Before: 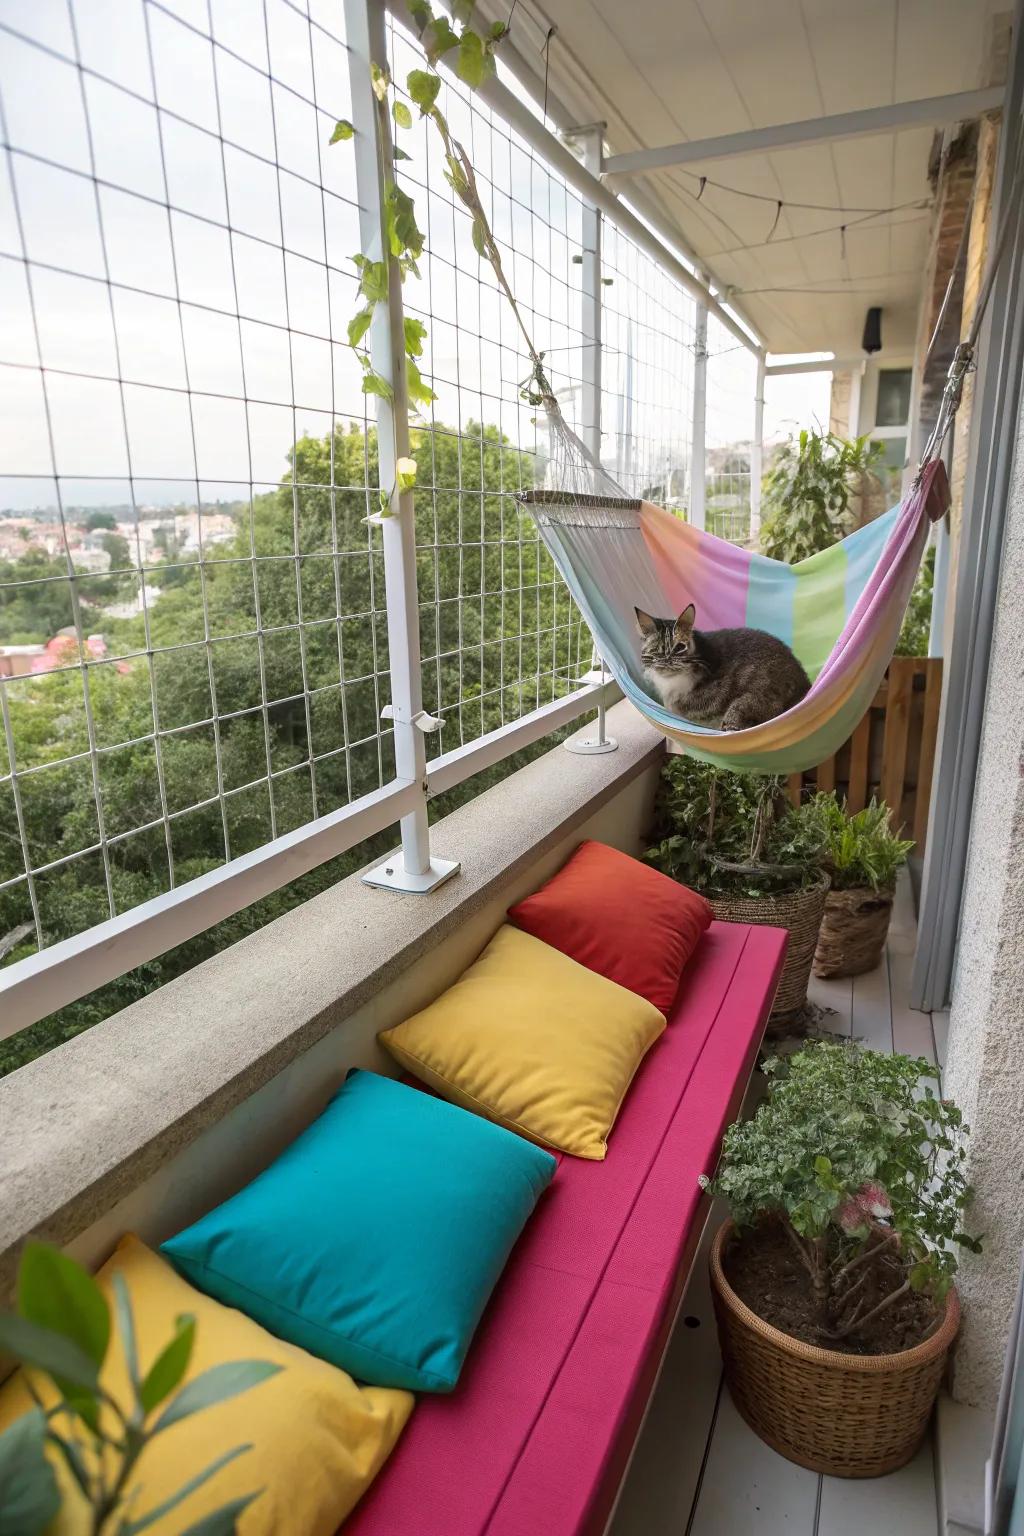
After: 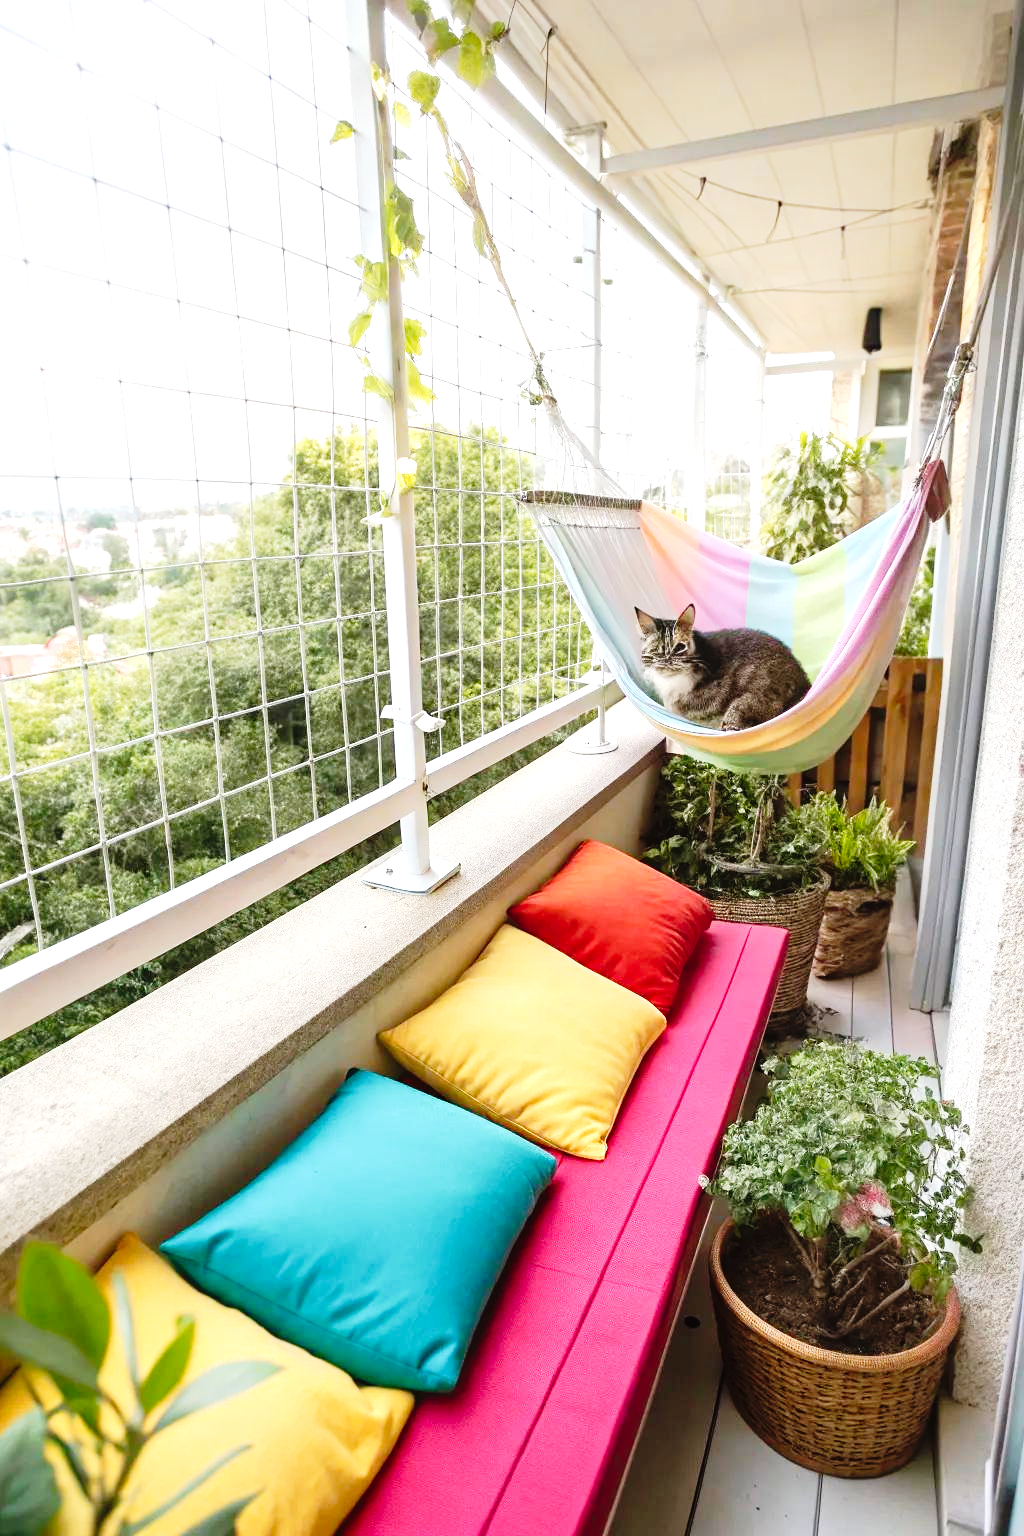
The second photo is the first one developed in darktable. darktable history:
exposure: exposure 1 EV, compensate highlight preservation false
tone curve: curves: ch0 [(0, 0.014) (0.17, 0.099) (0.392, 0.438) (0.725, 0.828) (0.872, 0.918) (1, 0.981)]; ch1 [(0, 0) (0.402, 0.36) (0.488, 0.466) (0.5, 0.499) (0.515, 0.515) (0.574, 0.595) (0.619, 0.65) (0.701, 0.725) (1, 1)]; ch2 [(0, 0) (0.432, 0.422) (0.486, 0.49) (0.503, 0.503) (0.523, 0.554) (0.562, 0.606) (0.644, 0.694) (0.717, 0.753) (1, 0.991)], preserve colors none
